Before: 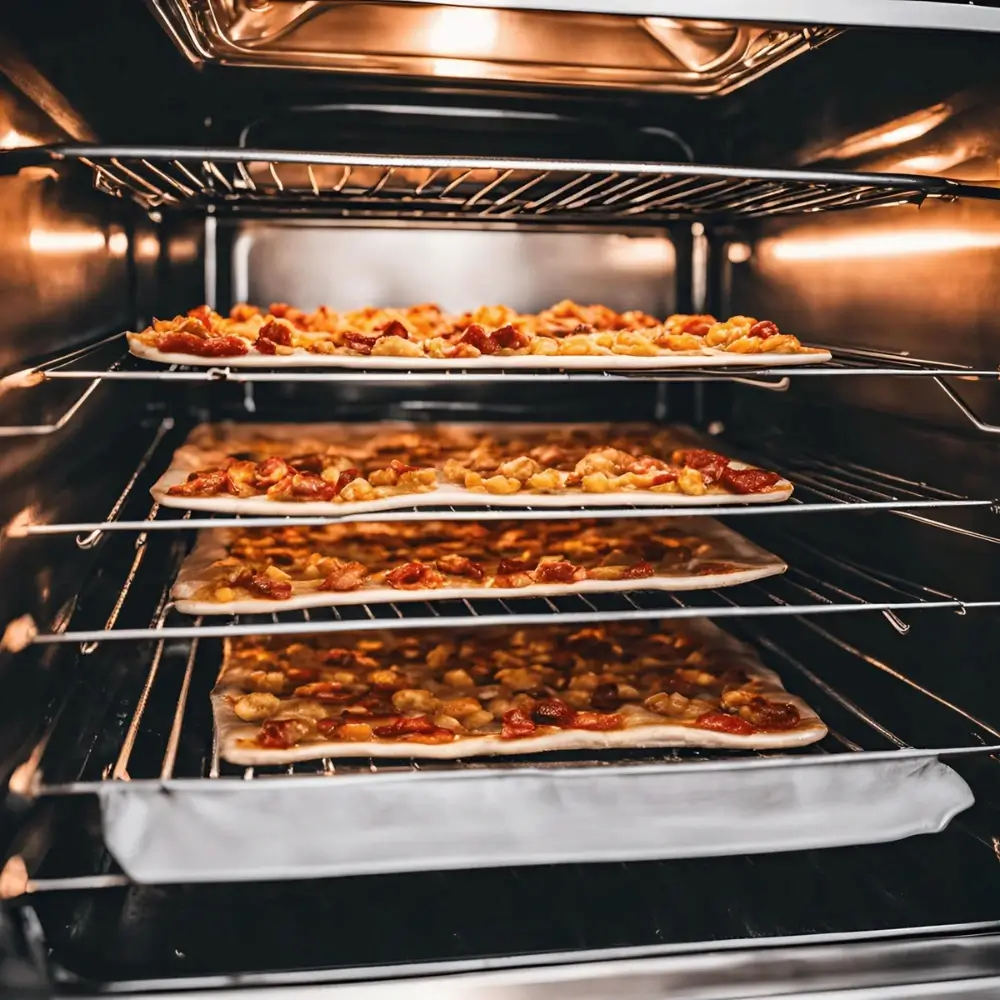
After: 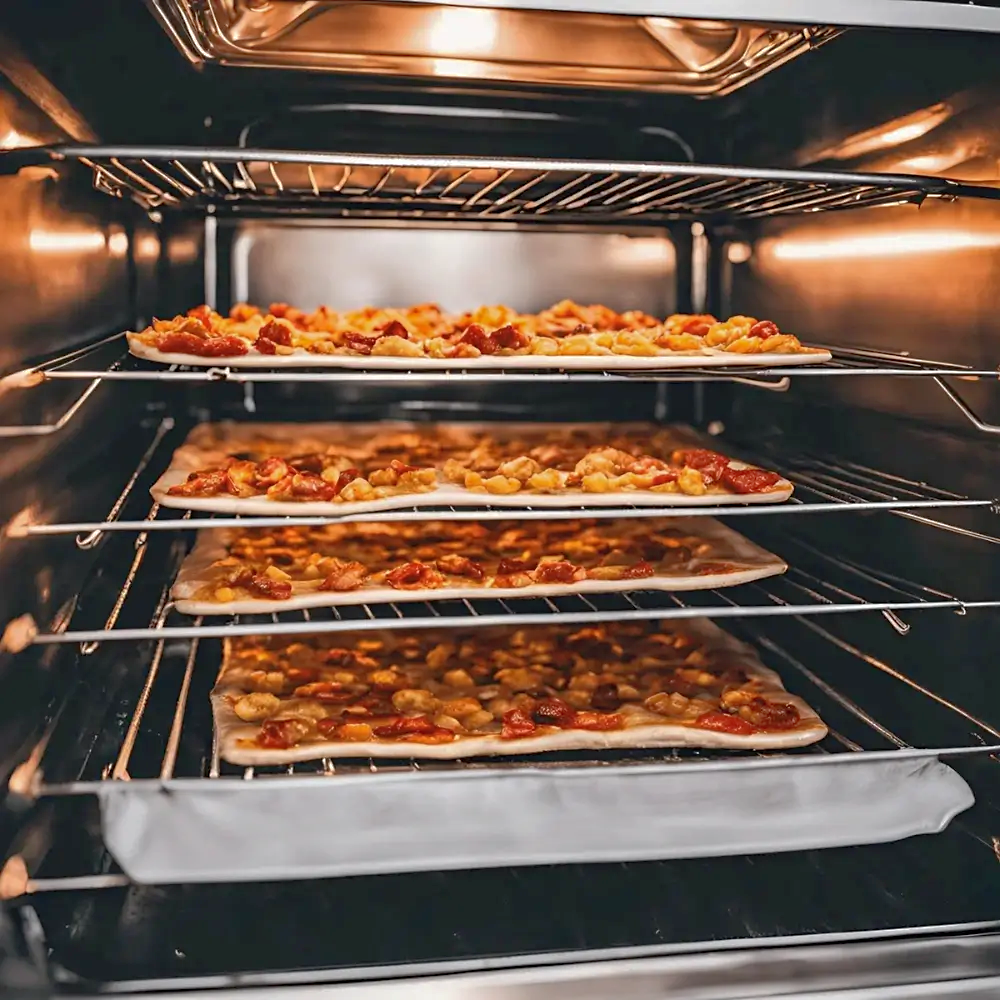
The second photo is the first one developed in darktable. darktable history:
sharpen: amount 0.2
shadows and highlights: on, module defaults
